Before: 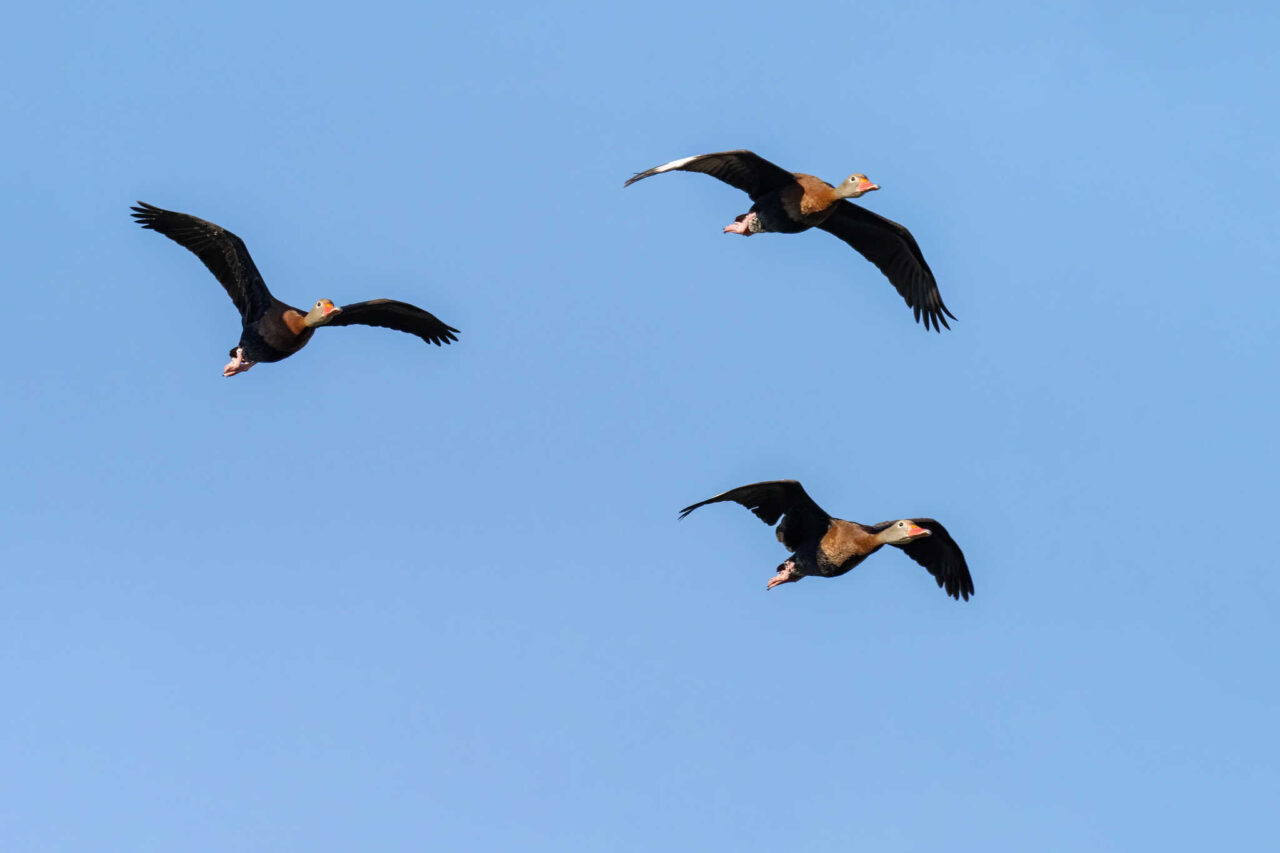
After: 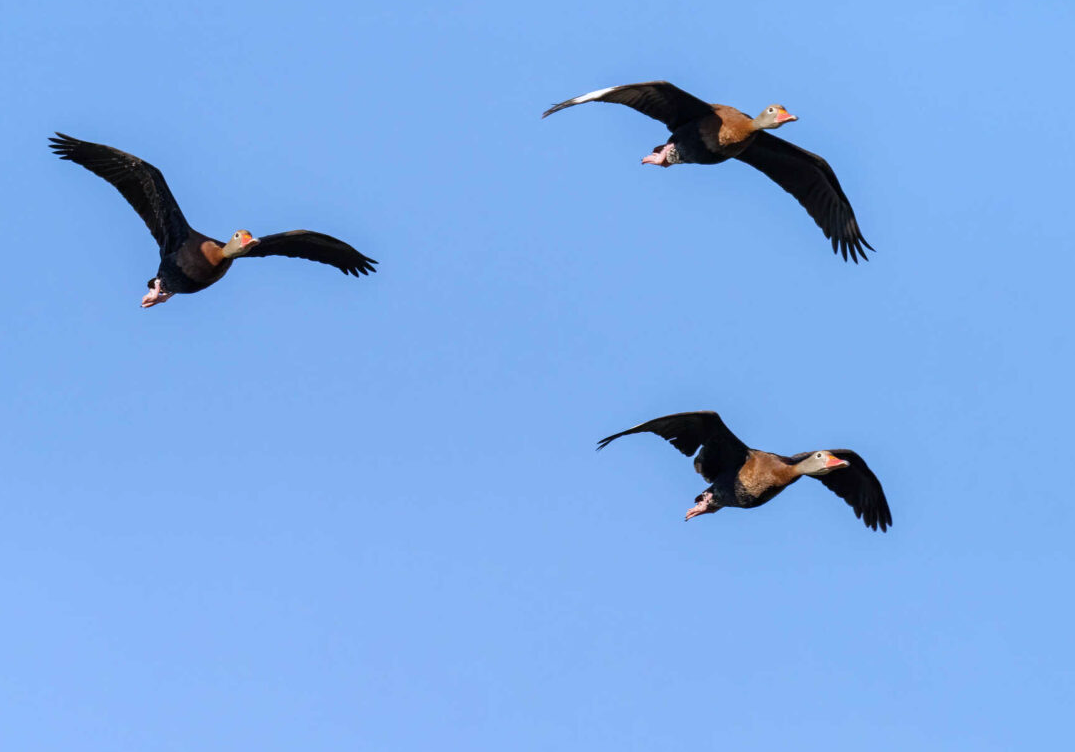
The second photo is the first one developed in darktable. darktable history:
color calibration: illuminant as shot in camera, x 0.358, y 0.373, temperature 4628.91 K
crop: left 6.446%, top 8.188%, right 9.538%, bottom 3.548%
